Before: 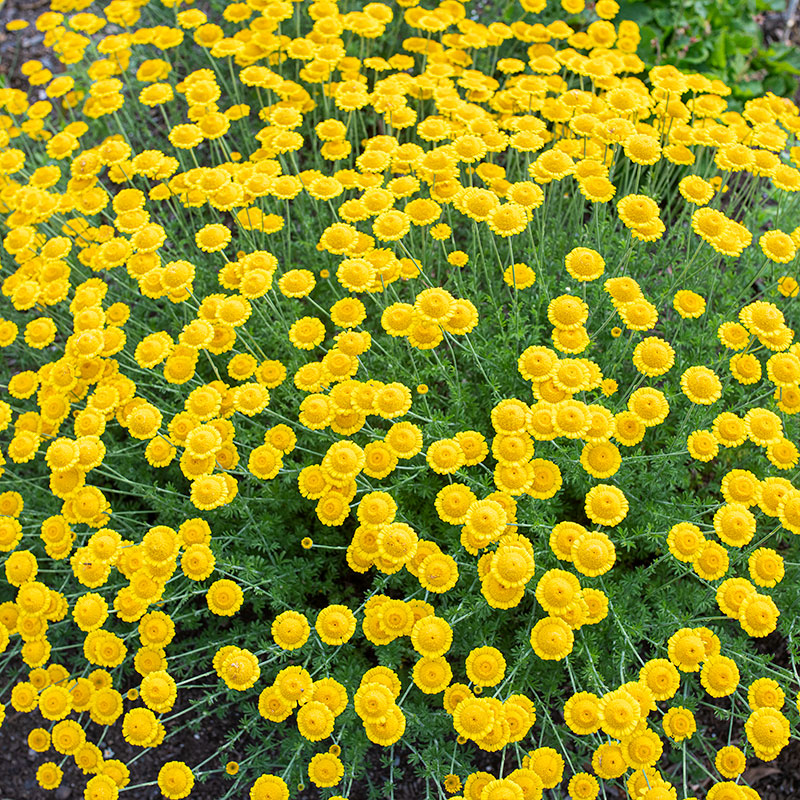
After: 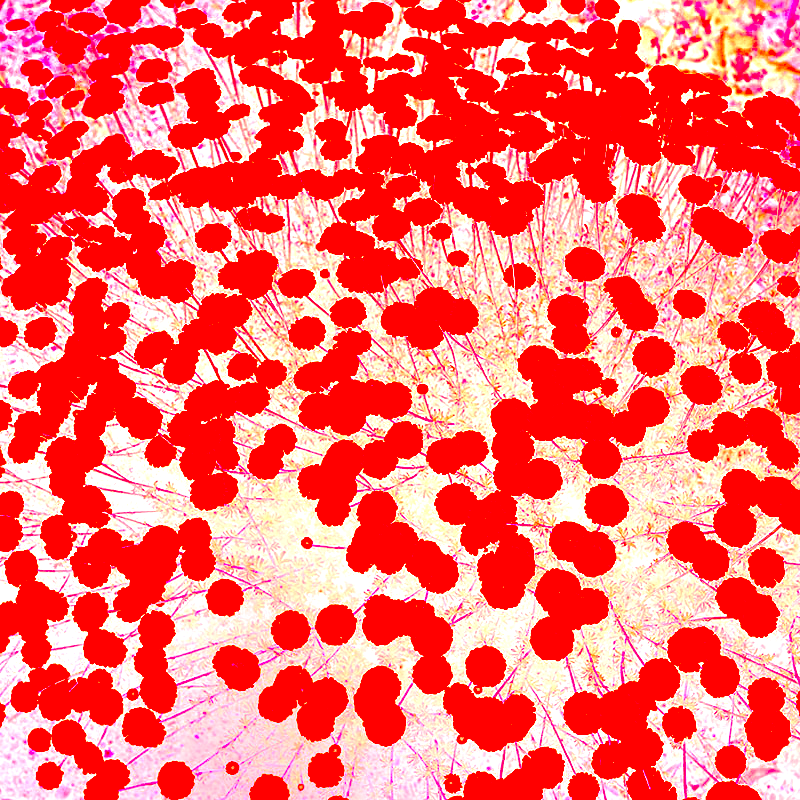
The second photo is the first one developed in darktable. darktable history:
white balance: red 4.26, blue 1.802
bloom: on, module defaults
sharpen: on, module defaults
